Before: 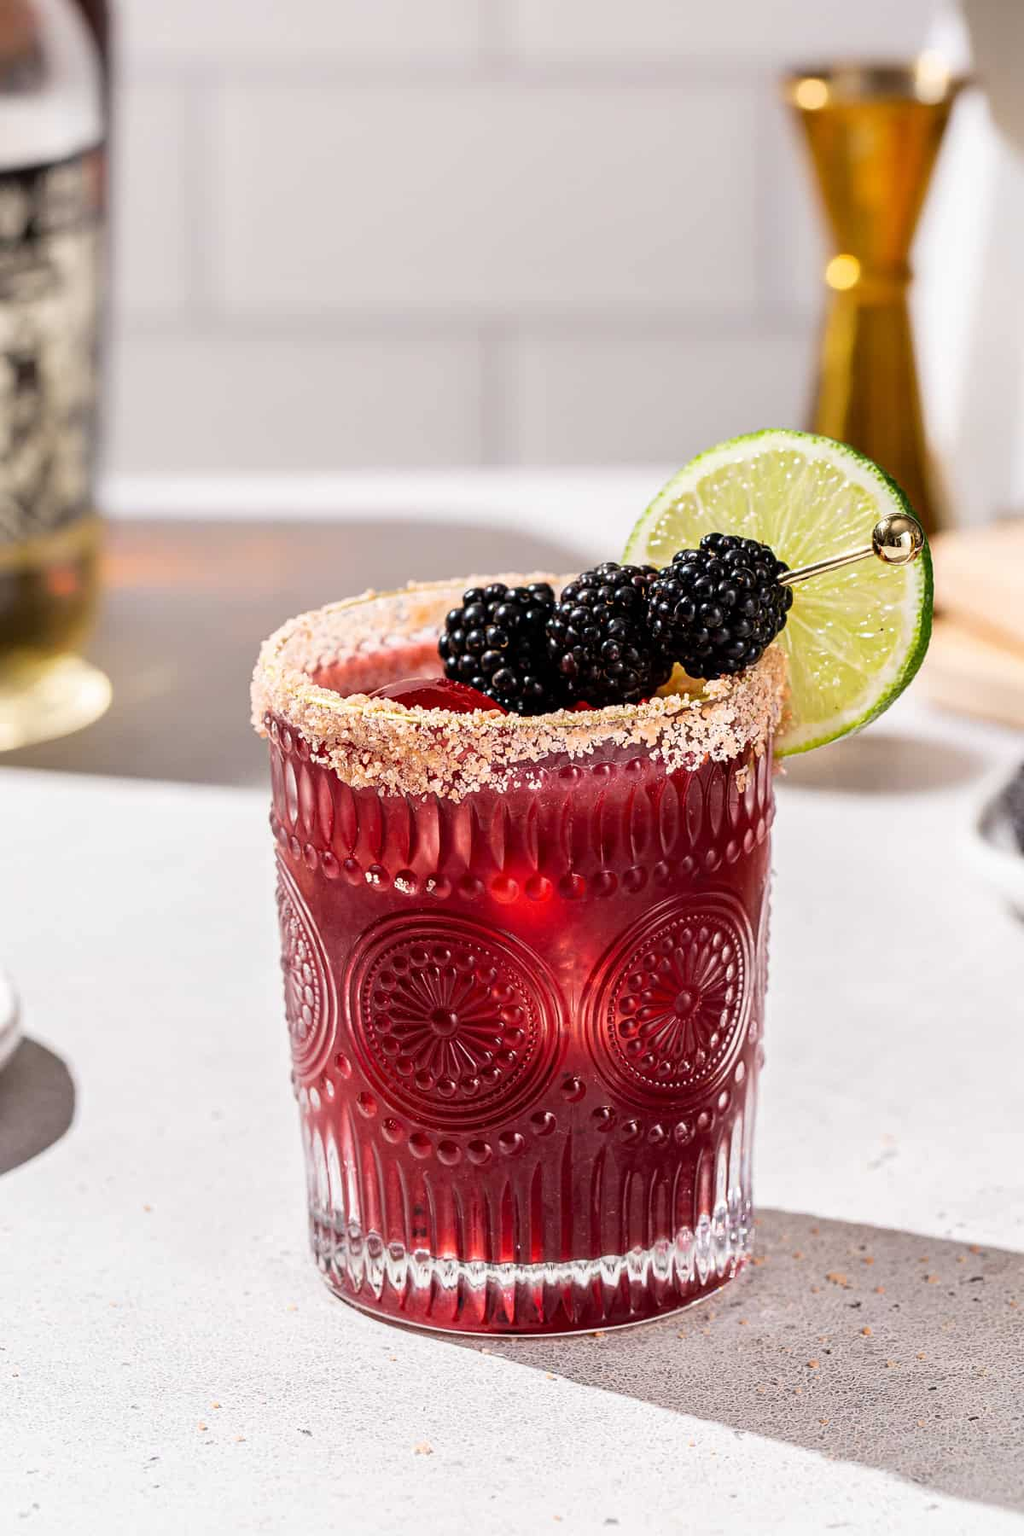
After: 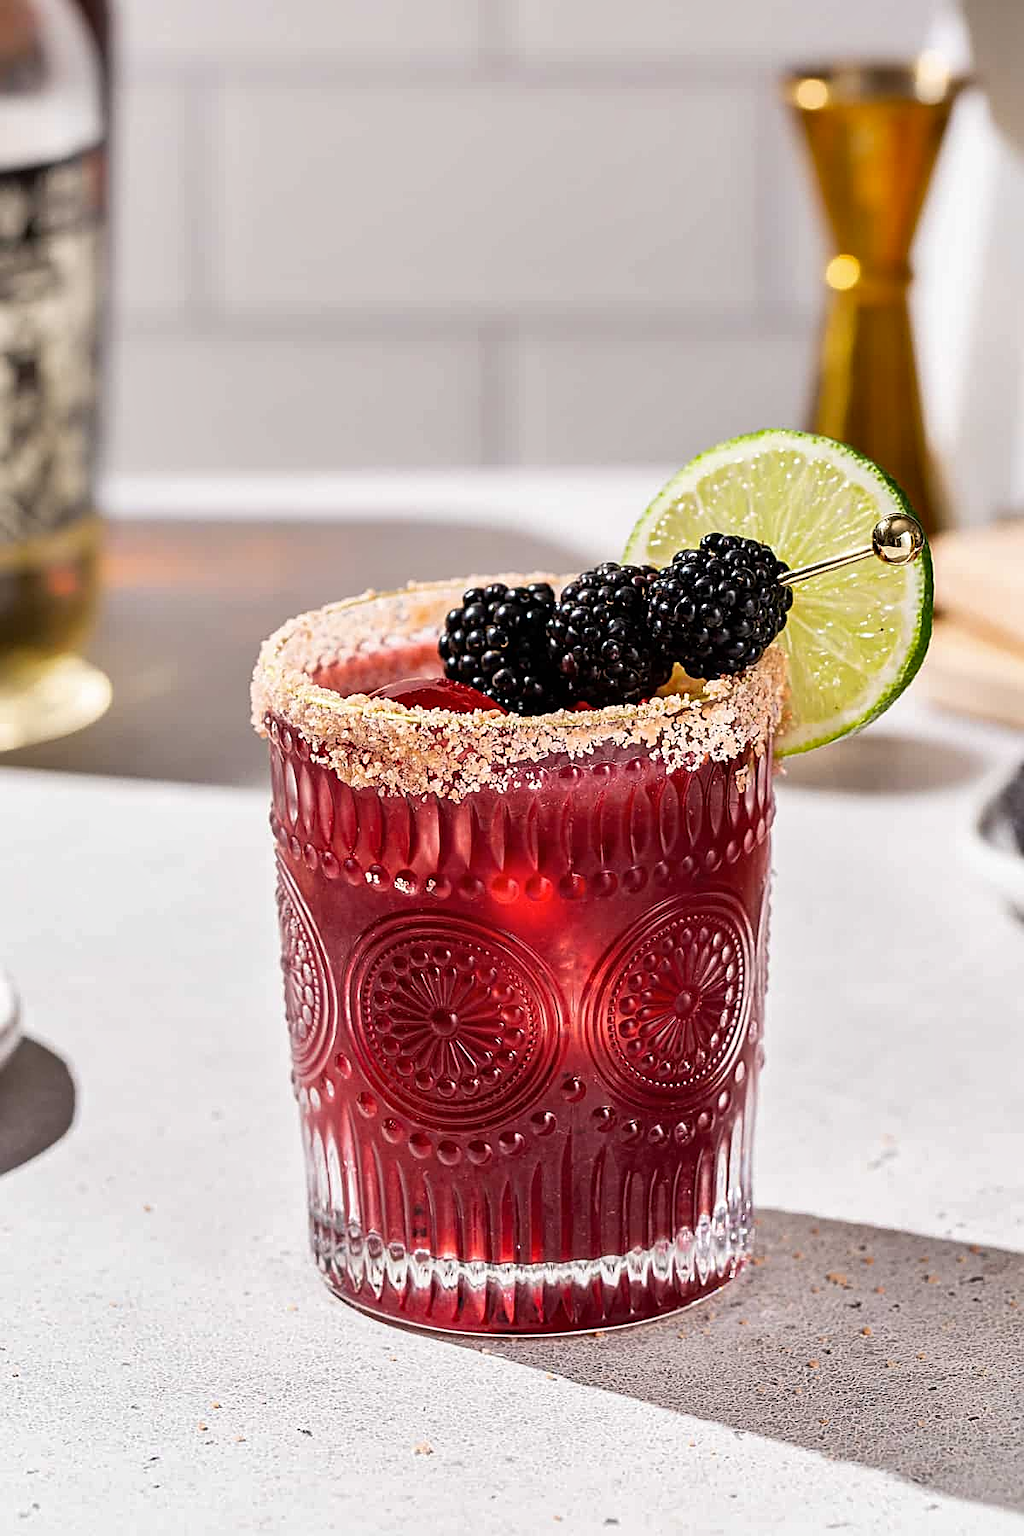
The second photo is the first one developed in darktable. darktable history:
shadows and highlights: shadows 49, highlights -41, soften with gaussian
sharpen: on, module defaults
white balance: emerald 1
